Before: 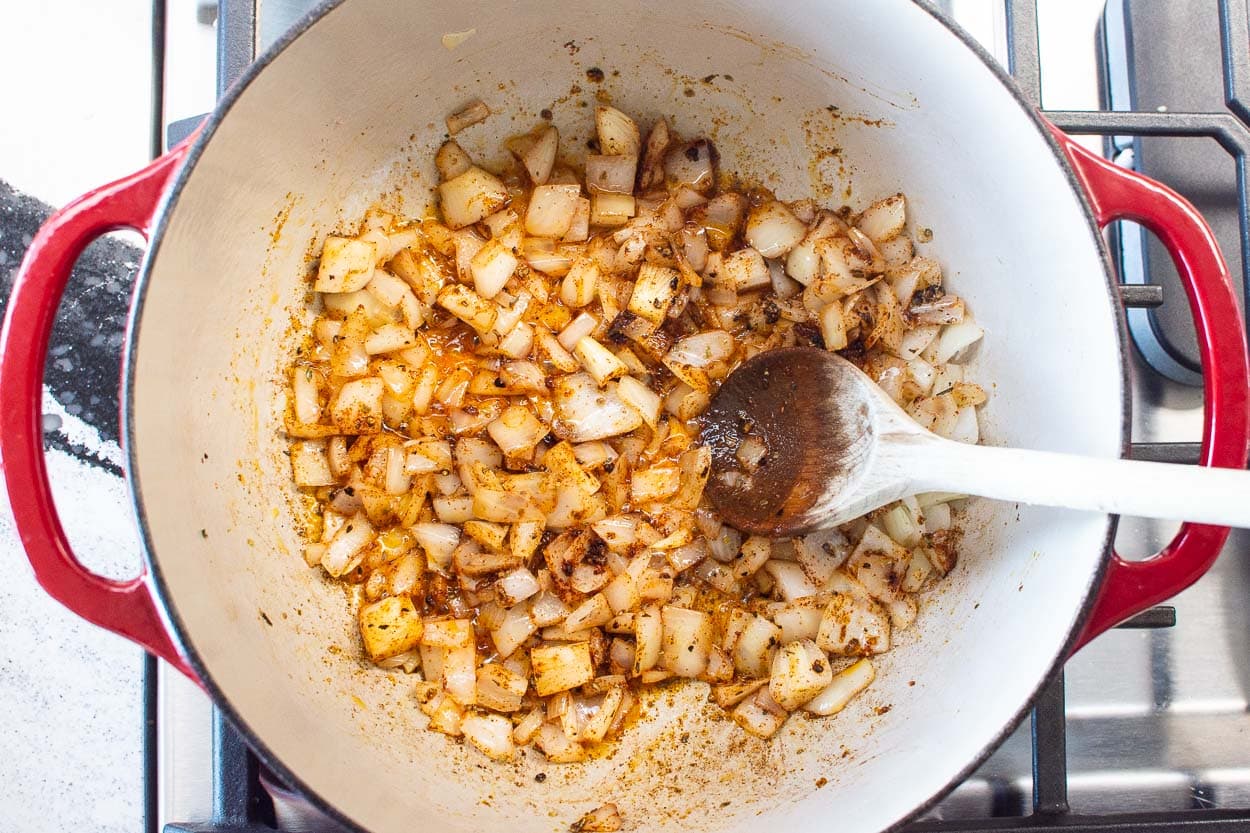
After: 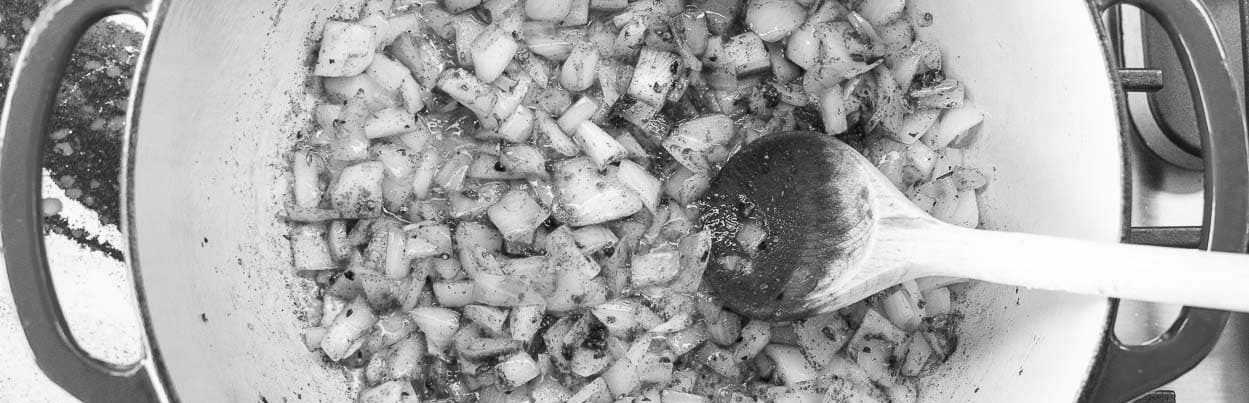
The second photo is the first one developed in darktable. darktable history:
monochrome: on, module defaults
crop and rotate: top 26.056%, bottom 25.543%
